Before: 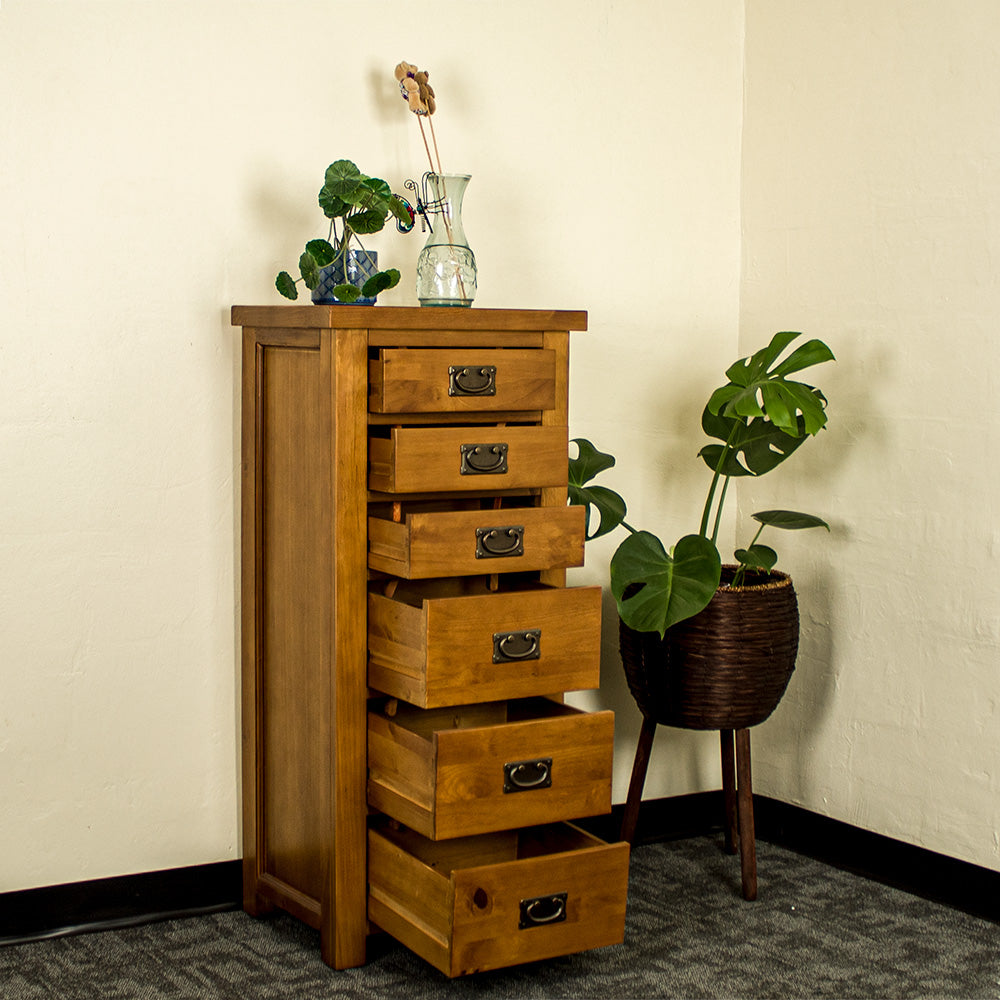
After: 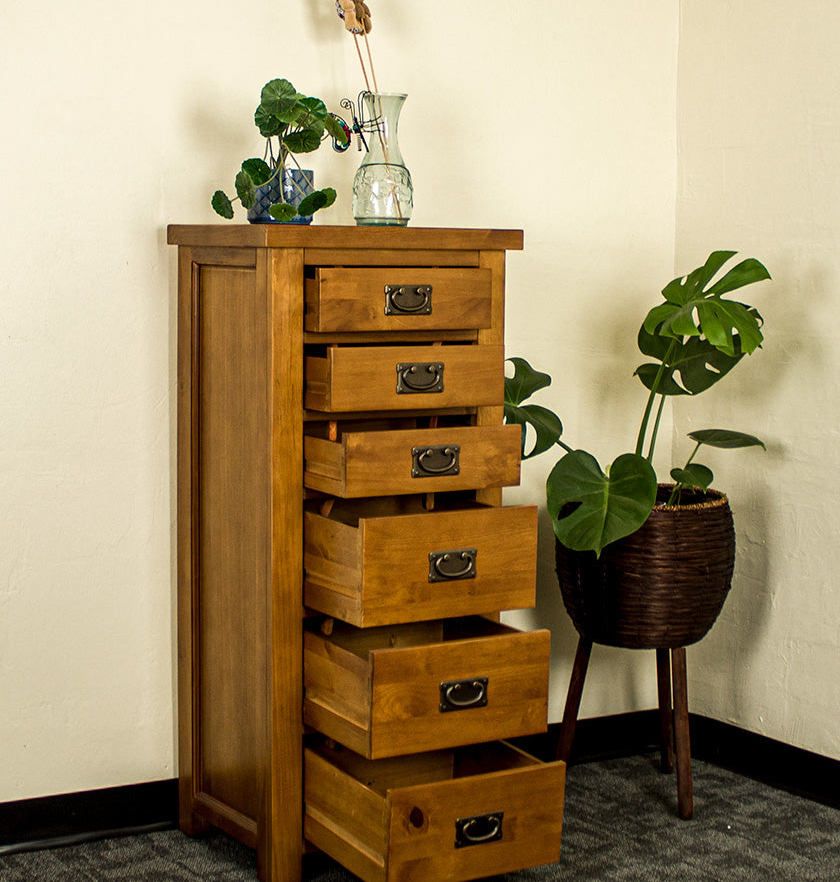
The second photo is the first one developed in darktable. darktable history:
crop: left 6.446%, top 8.188%, right 9.538%, bottom 3.548%
grain: coarseness 0.09 ISO, strength 10%
